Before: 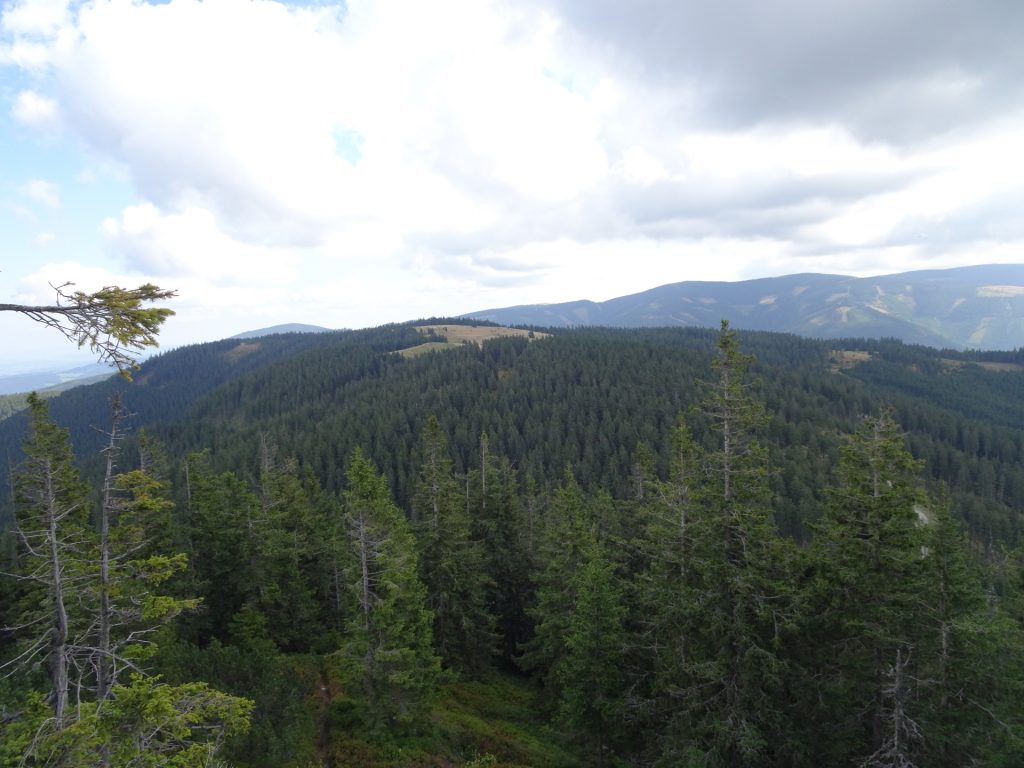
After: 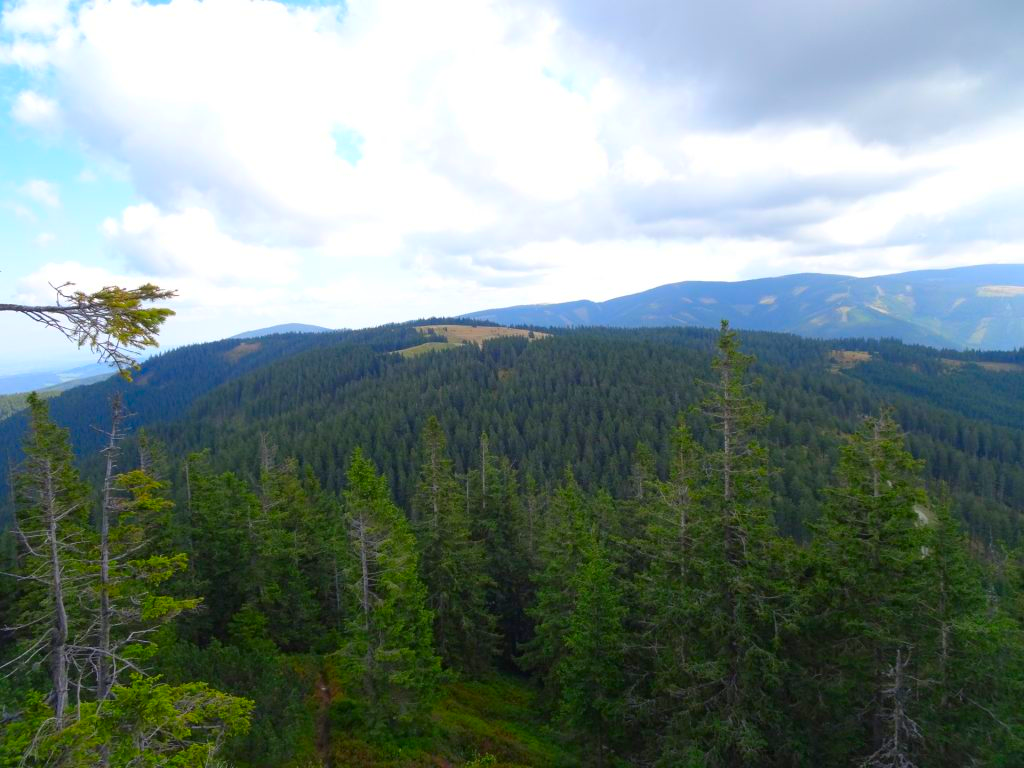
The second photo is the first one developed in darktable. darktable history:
color correction: highlights b* 0.022, saturation 1.83
